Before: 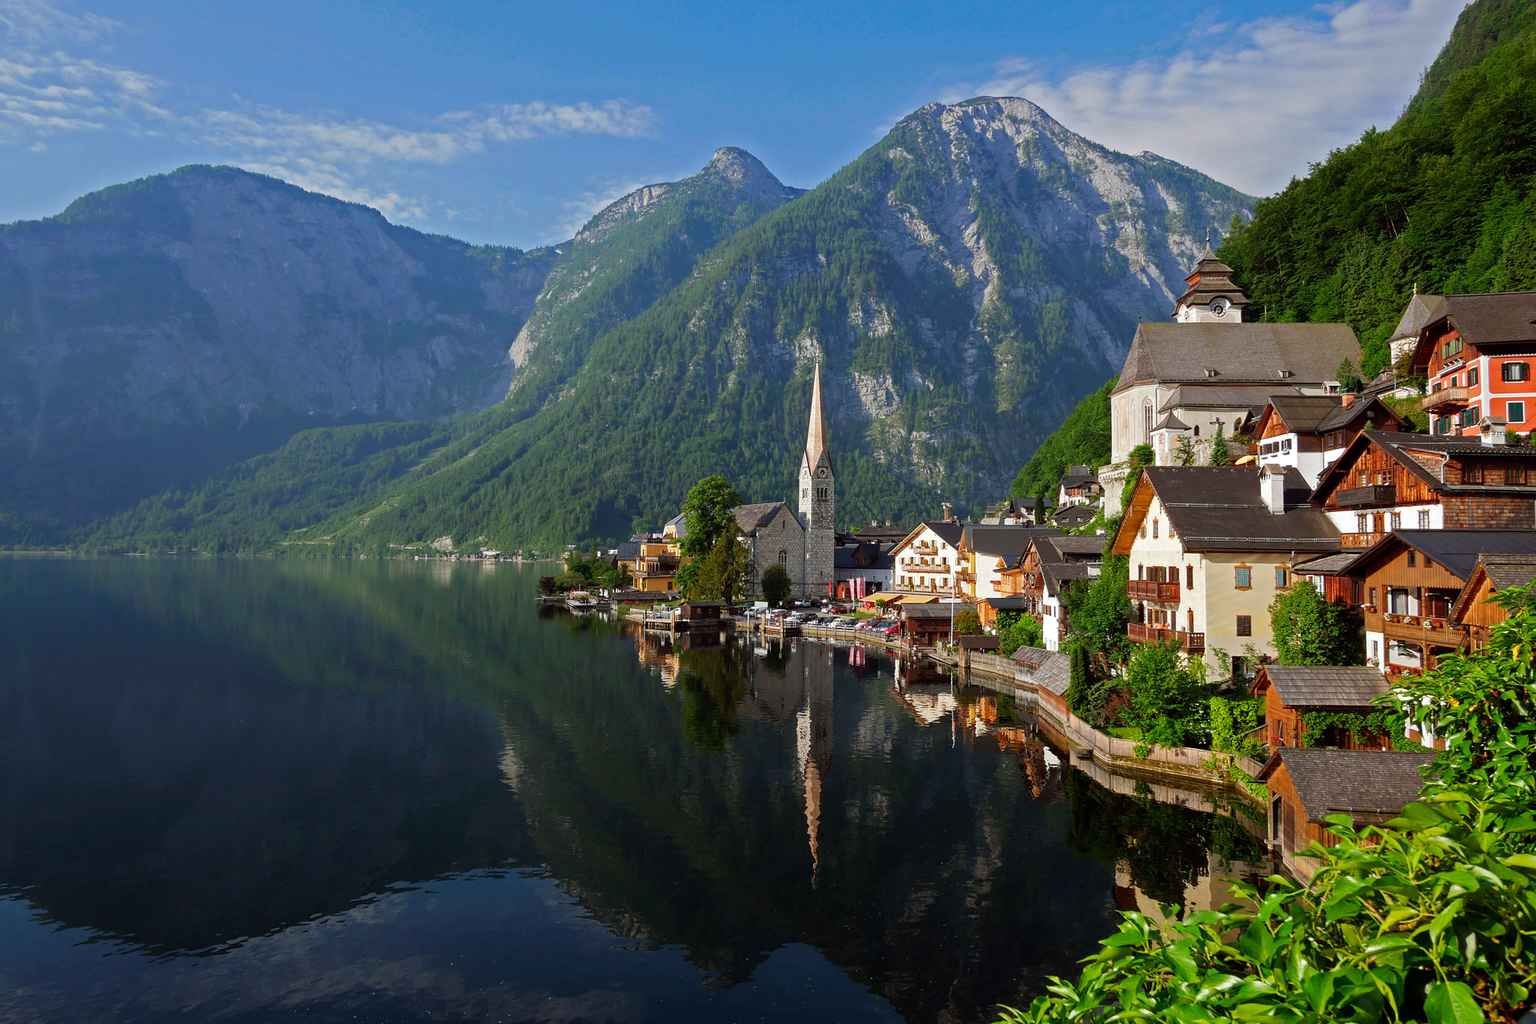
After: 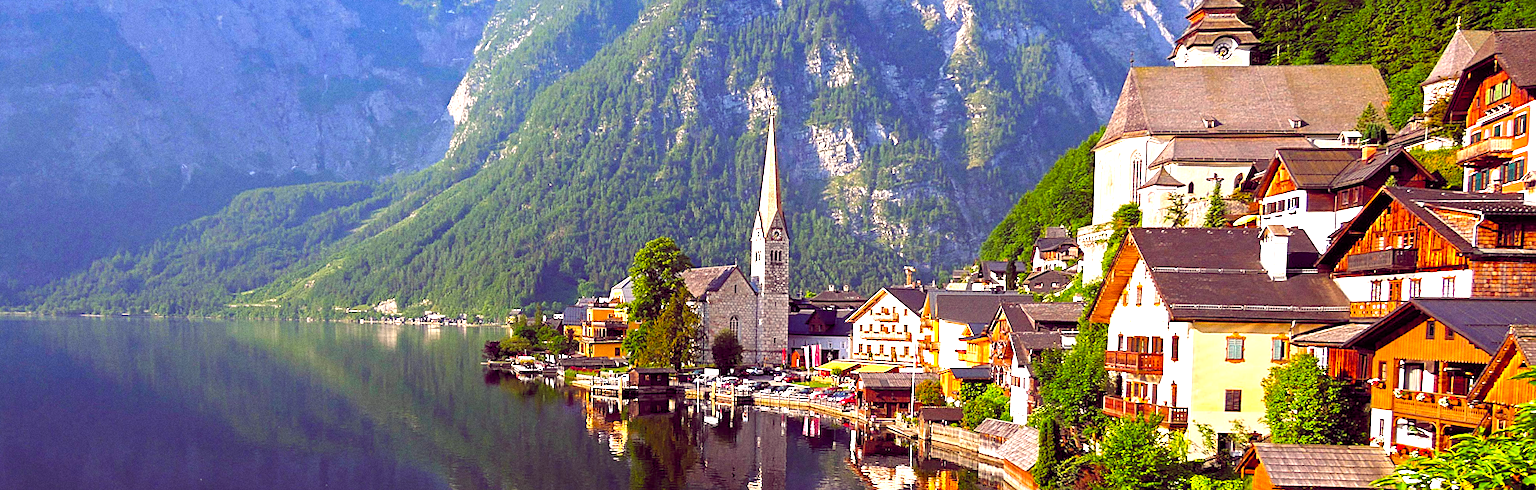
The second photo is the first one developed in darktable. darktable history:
rotate and perspective: rotation 0.062°, lens shift (vertical) 0.115, lens shift (horizontal) -0.133, crop left 0.047, crop right 0.94, crop top 0.061, crop bottom 0.94
exposure: exposure 1.25 EV, compensate exposure bias true, compensate highlight preservation false
white balance: red 1, blue 1
color balance rgb: shadows lift › chroma 6.43%, shadows lift › hue 305.74°, highlights gain › chroma 2.43%, highlights gain › hue 35.74°, global offset › chroma 0.28%, global offset › hue 320.29°, linear chroma grading › global chroma 5.5%, perceptual saturation grading › global saturation 30%, contrast 5.15%
crop and rotate: top 26.056%, bottom 25.543%
grain: coarseness 0.09 ISO
sharpen: on, module defaults
